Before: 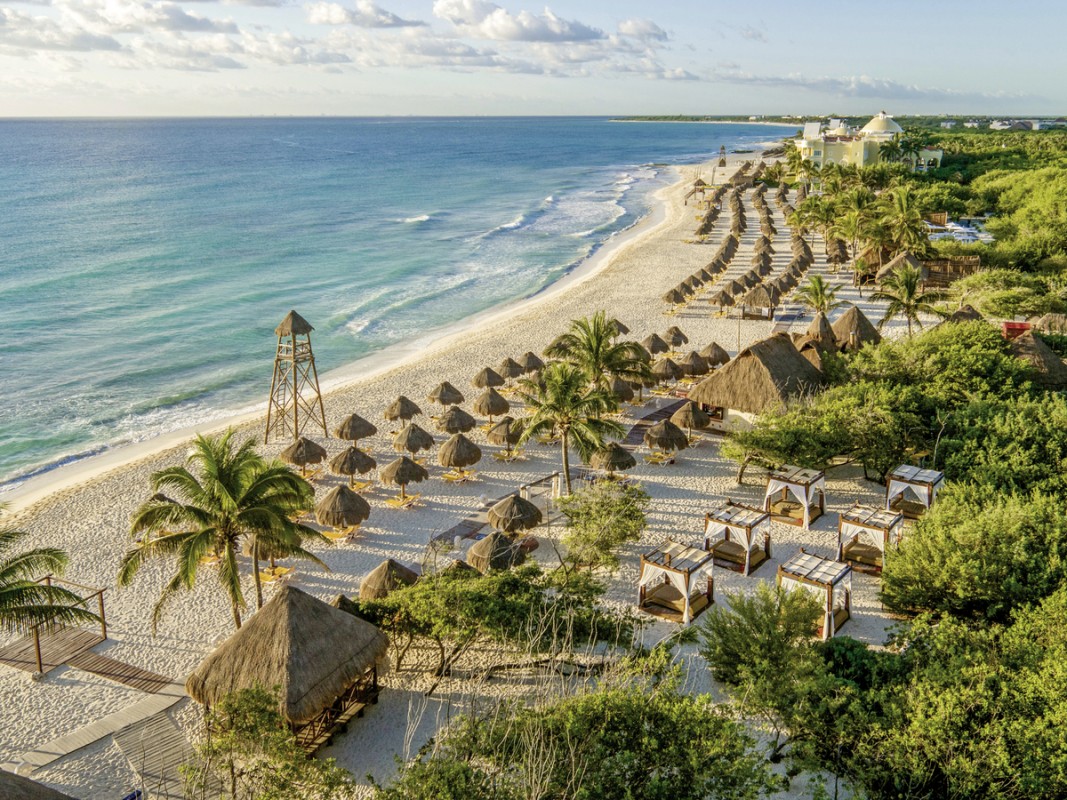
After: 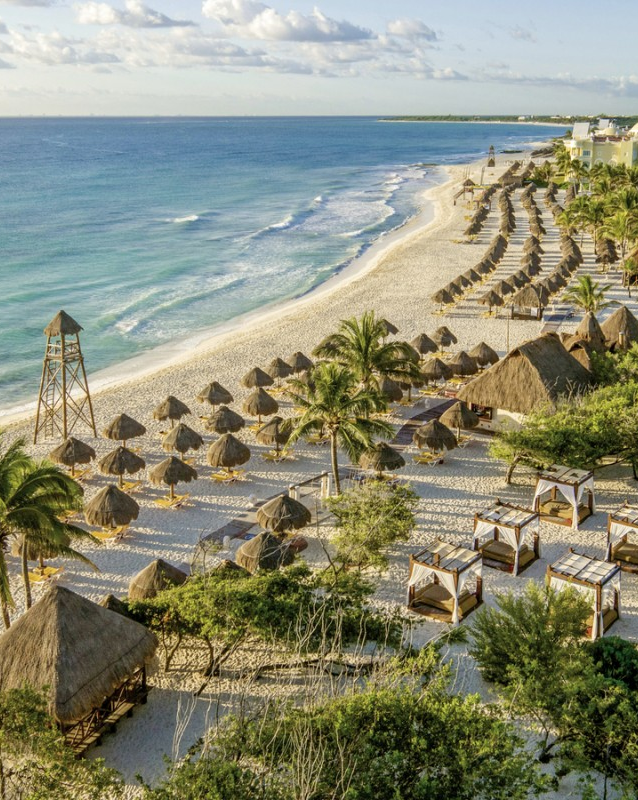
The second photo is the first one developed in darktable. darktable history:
crop and rotate: left 21.668%, right 18.528%
